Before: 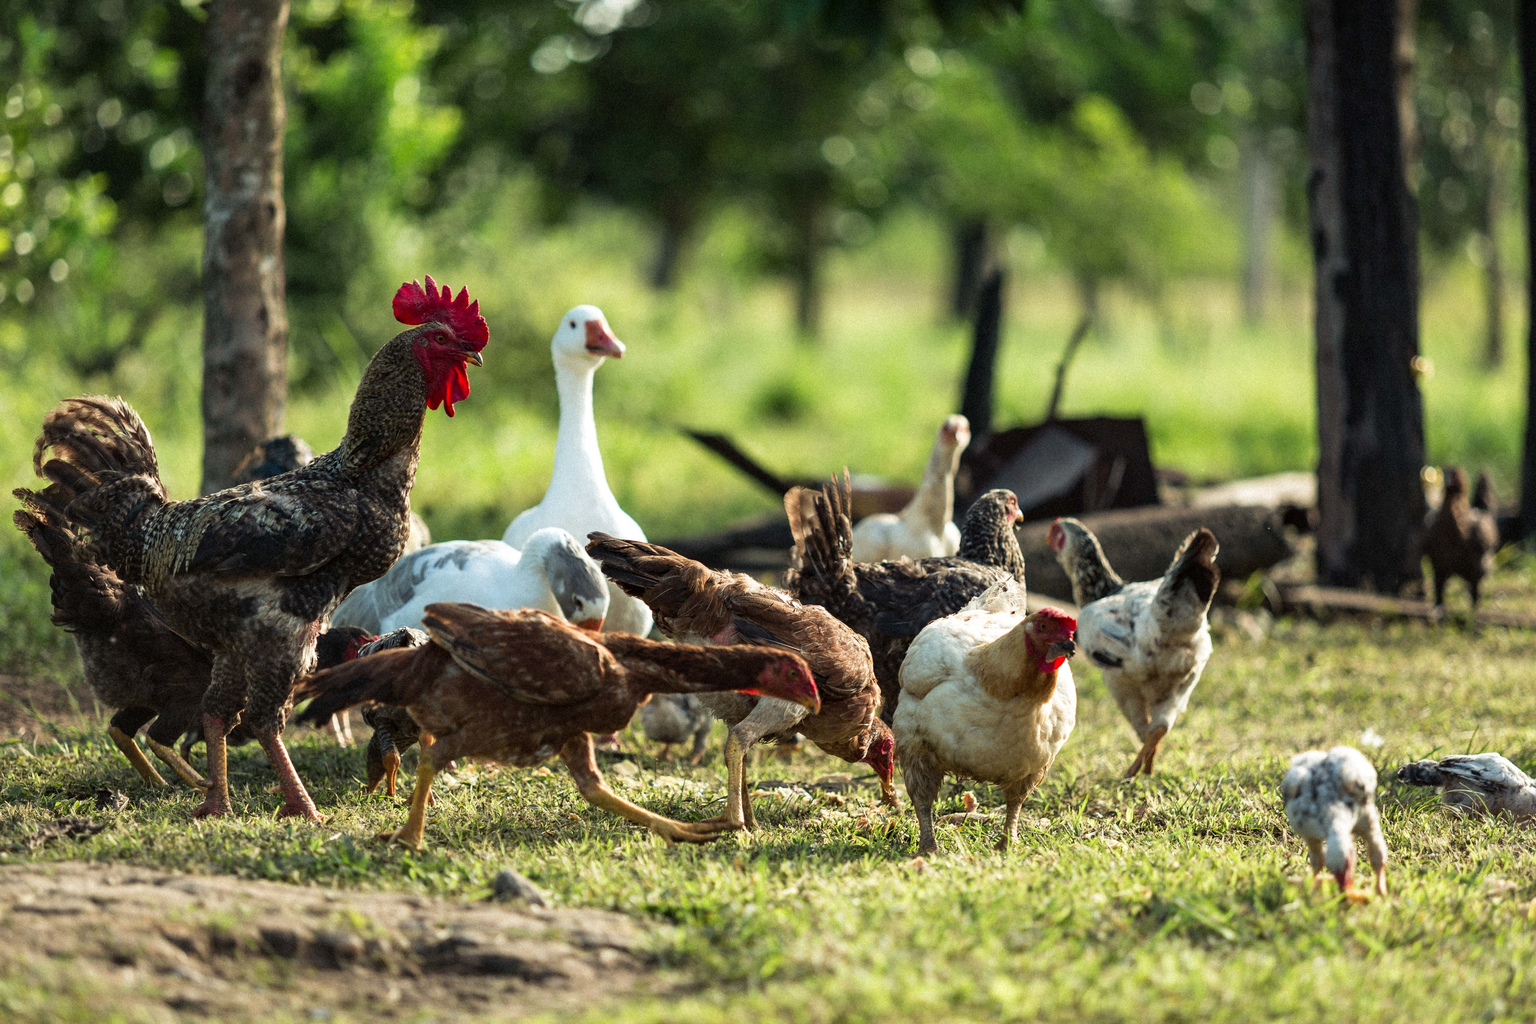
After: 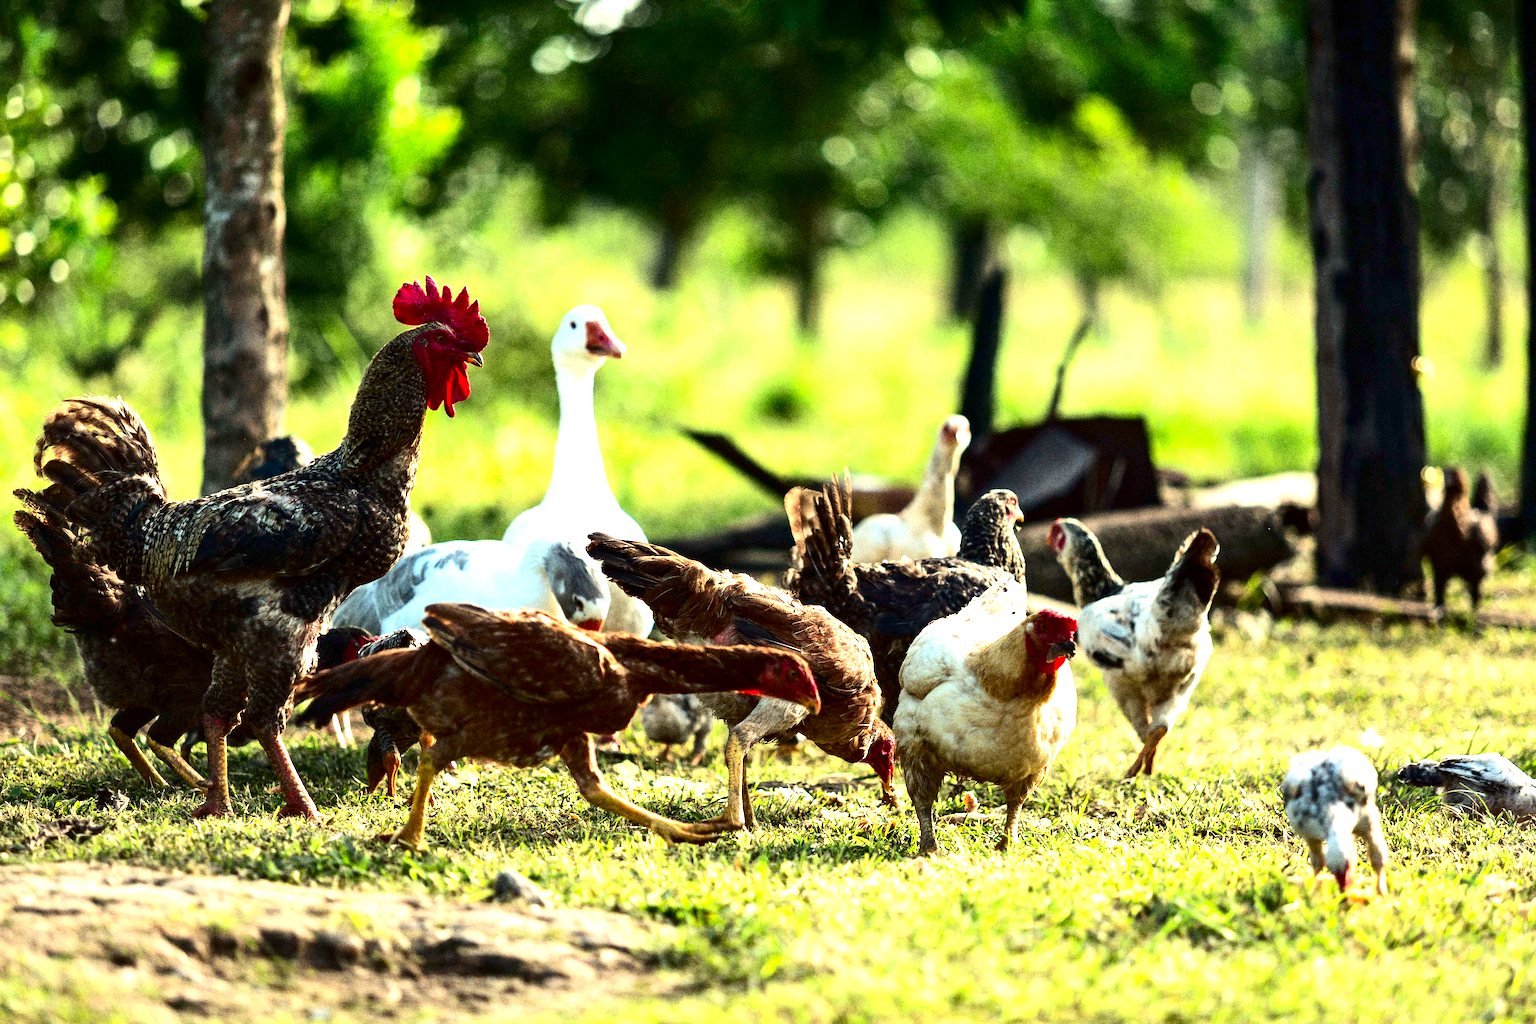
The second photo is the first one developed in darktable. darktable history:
contrast brightness saturation: contrast 0.223, brightness -0.194, saturation 0.236
exposure: black level correction 0.001, exposure 1.119 EV, compensate exposure bias true, compensate highlight preservation false
